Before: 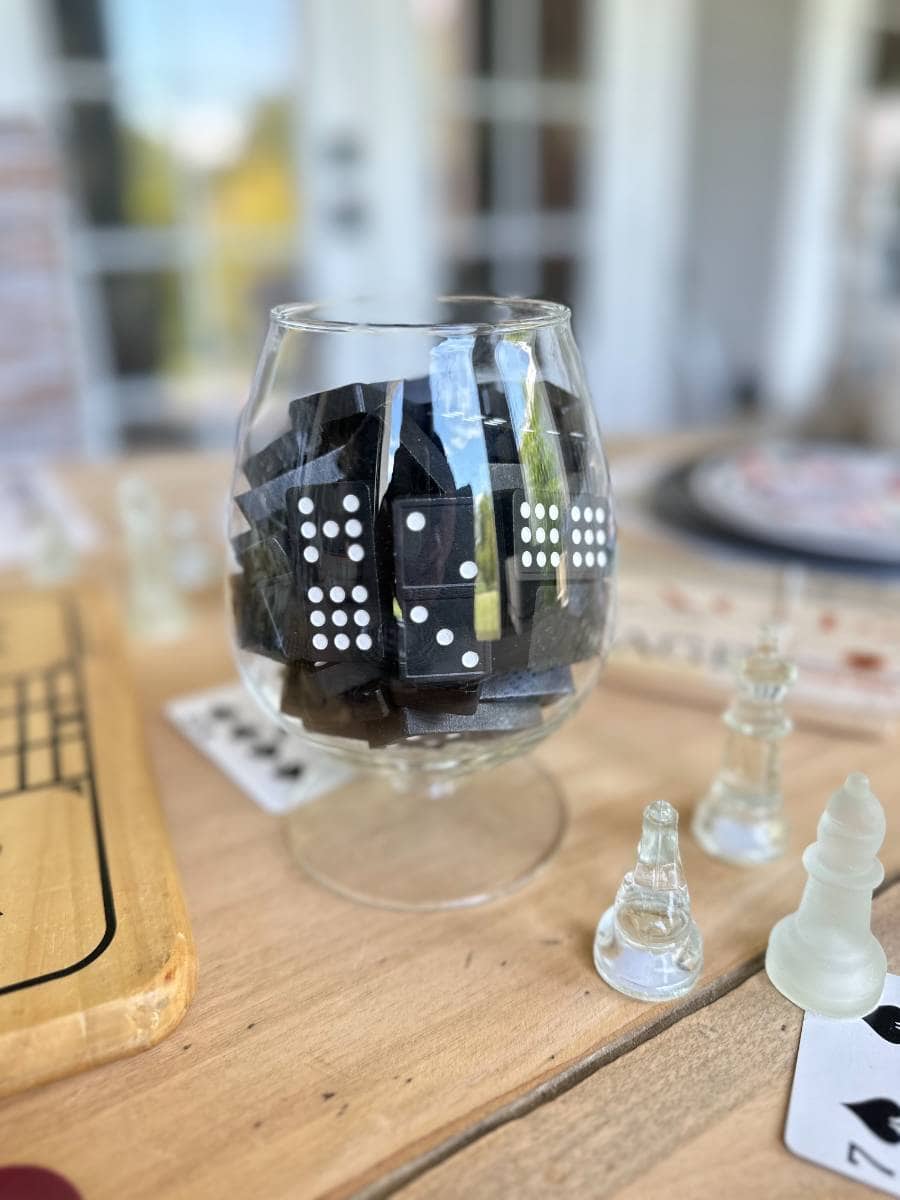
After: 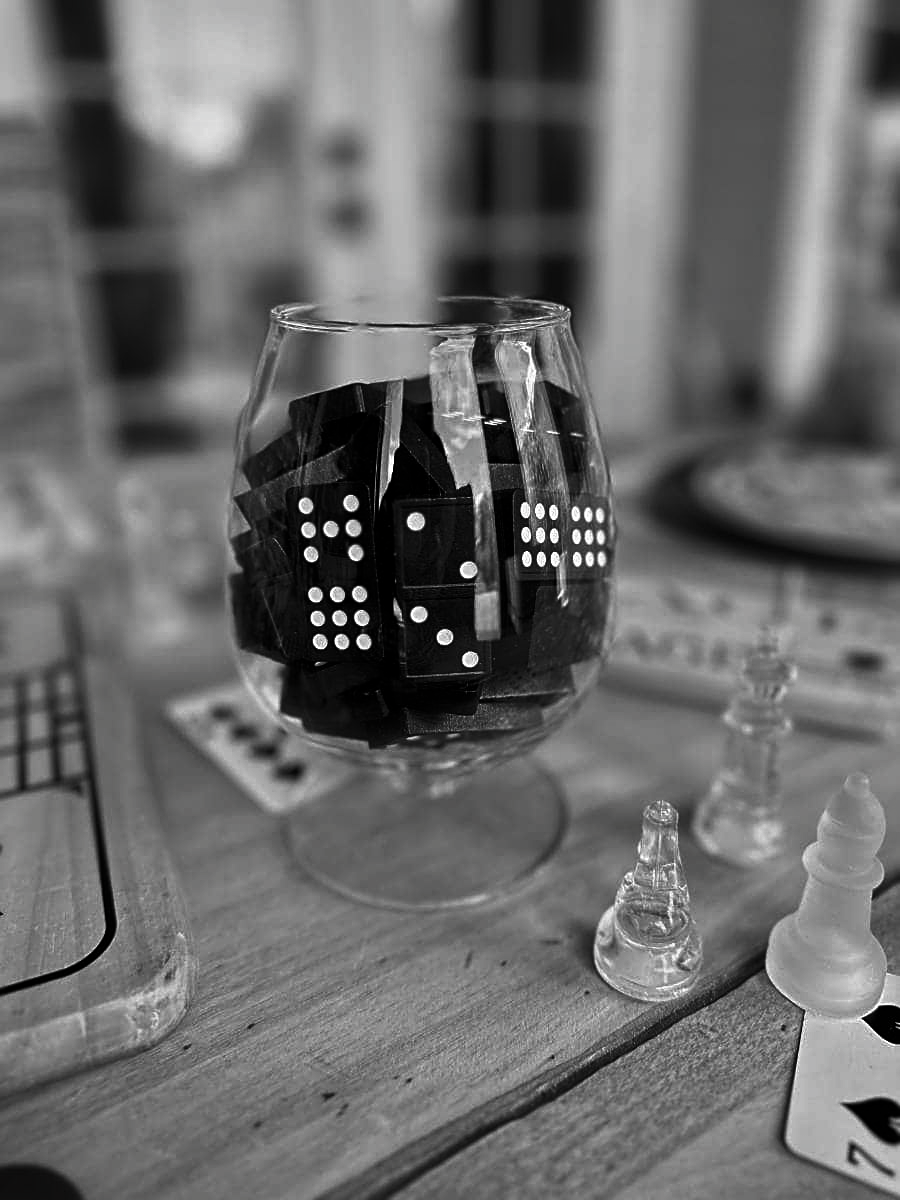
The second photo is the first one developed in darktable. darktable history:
contrast brightness saturation: contrast -0.039, brightness -0.604, saturation -0.994
sharpen: on, module defaults
